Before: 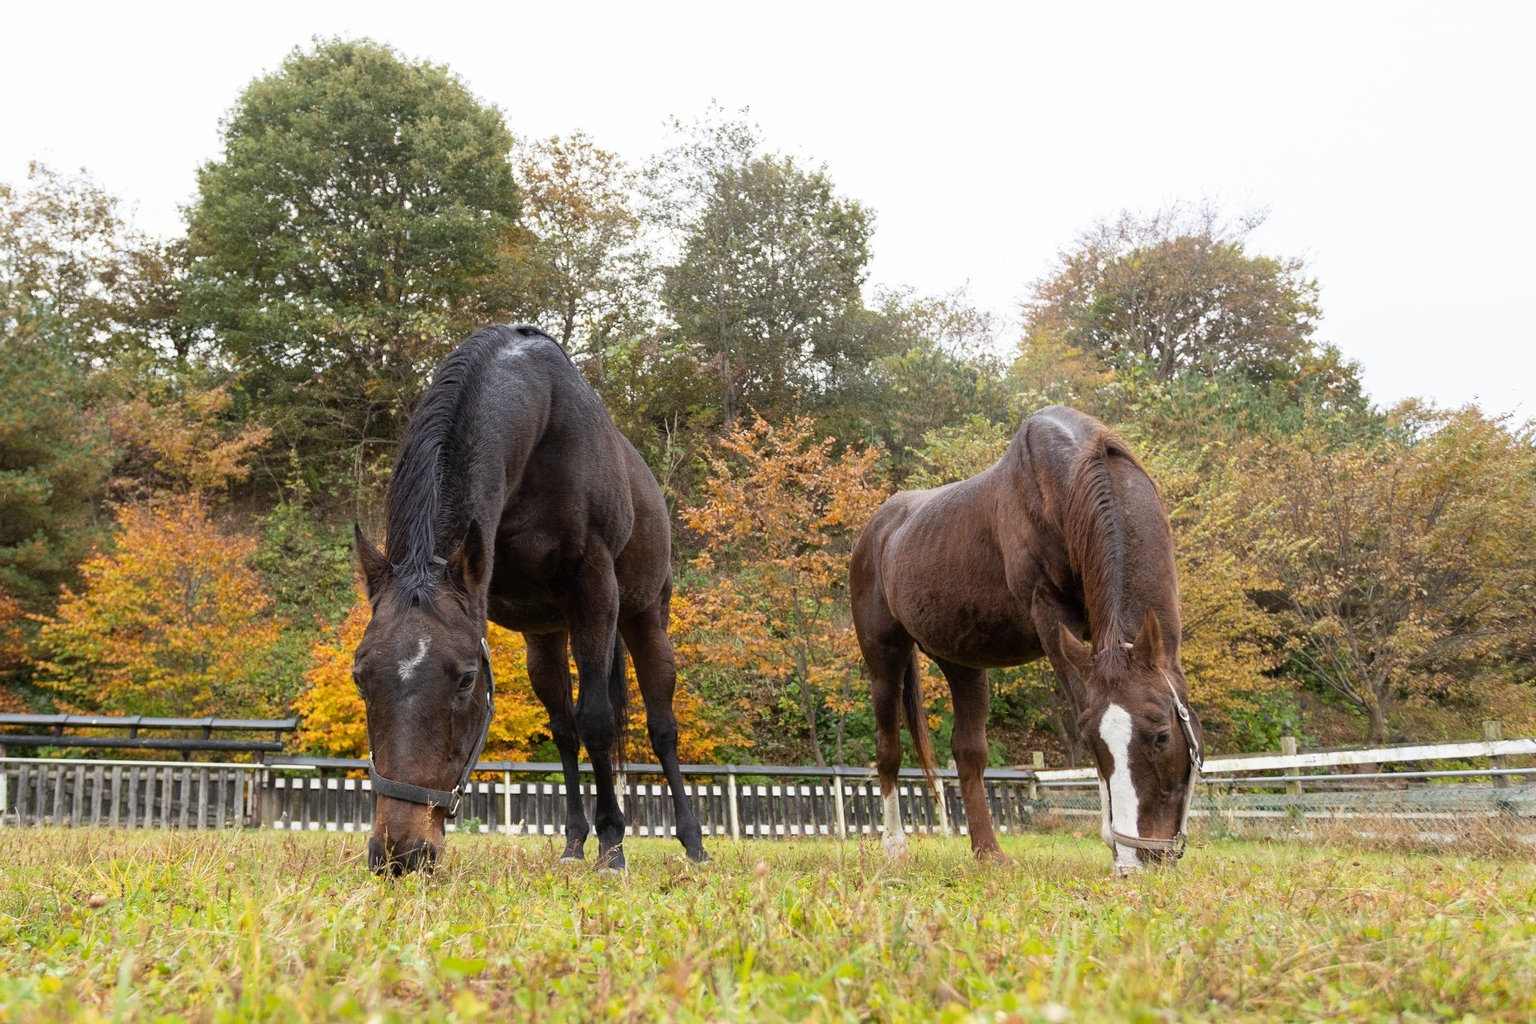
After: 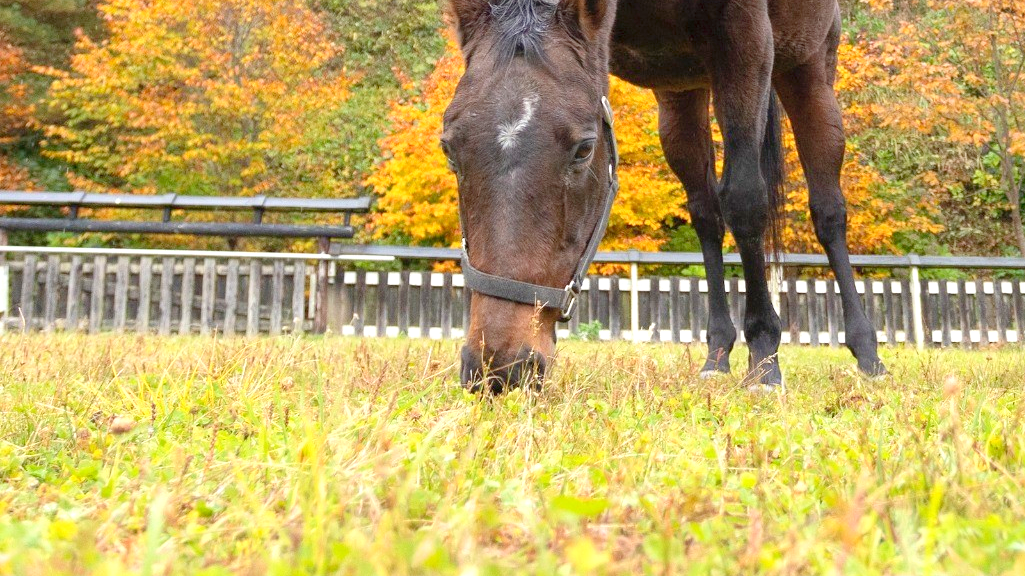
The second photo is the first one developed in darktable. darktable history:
levels: levels [0, 0.43, 0.984]
crop and rotate: top 54.778%, right 46.61%, bottom 0.159%
exposure: exposure 0.485 EV, compensate highlight preservation false
